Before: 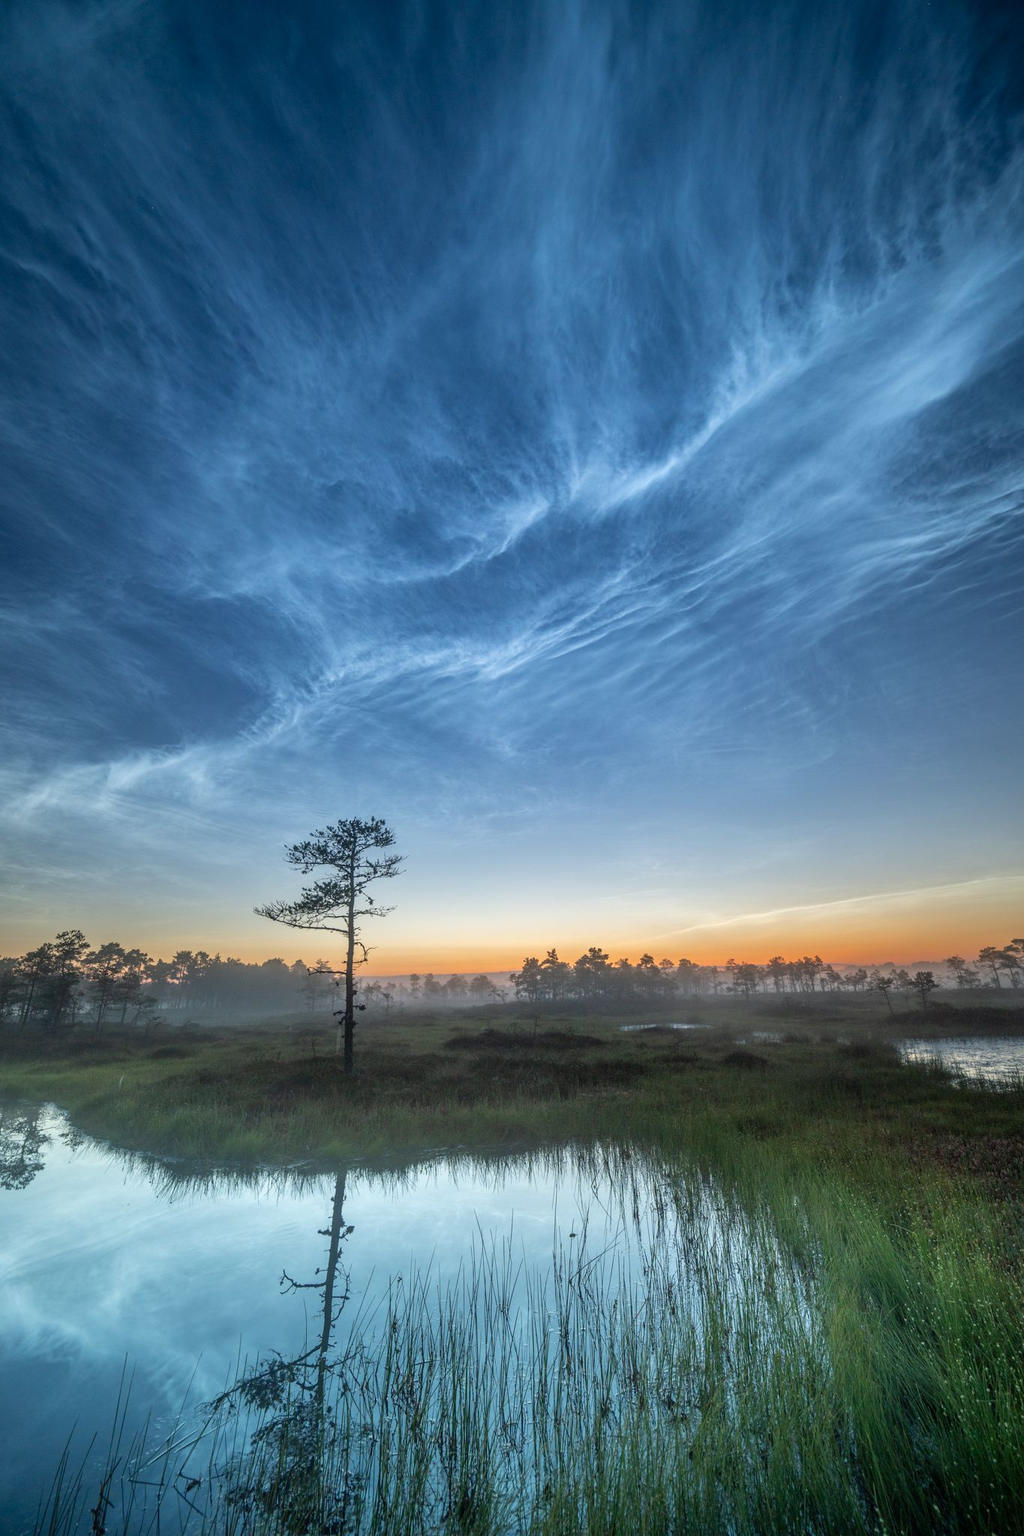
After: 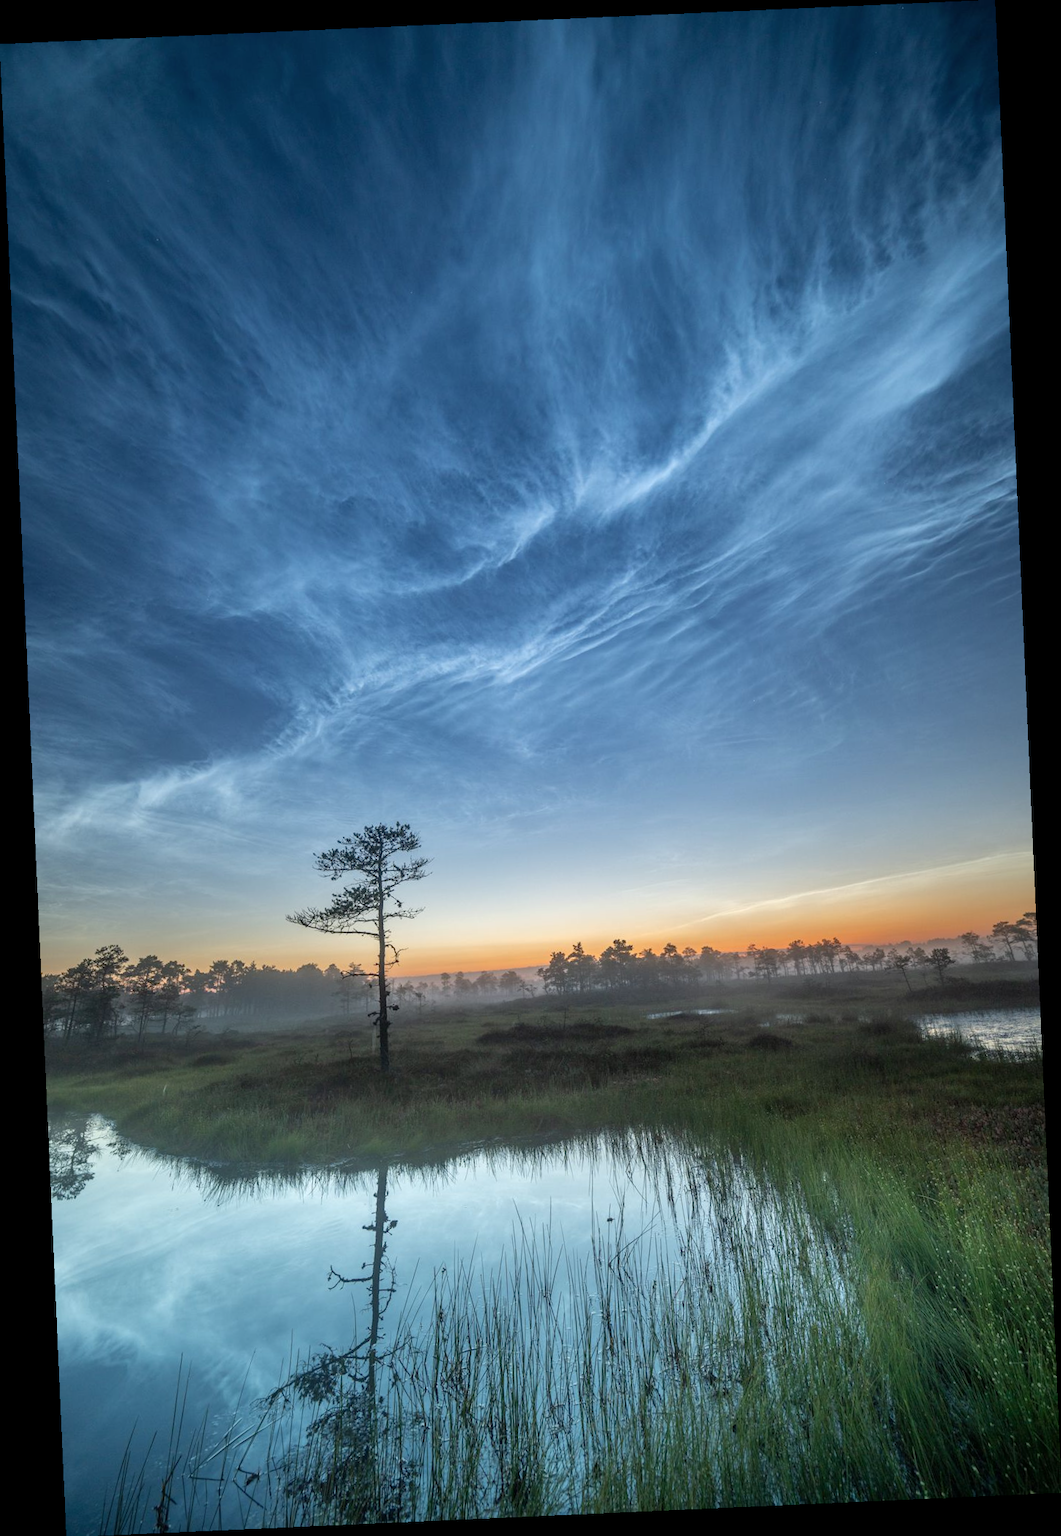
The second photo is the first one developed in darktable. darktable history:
rotate and perspective: rotation -2.56°, automatic cropping off
contrast brightness saturation: saturation -0.05
